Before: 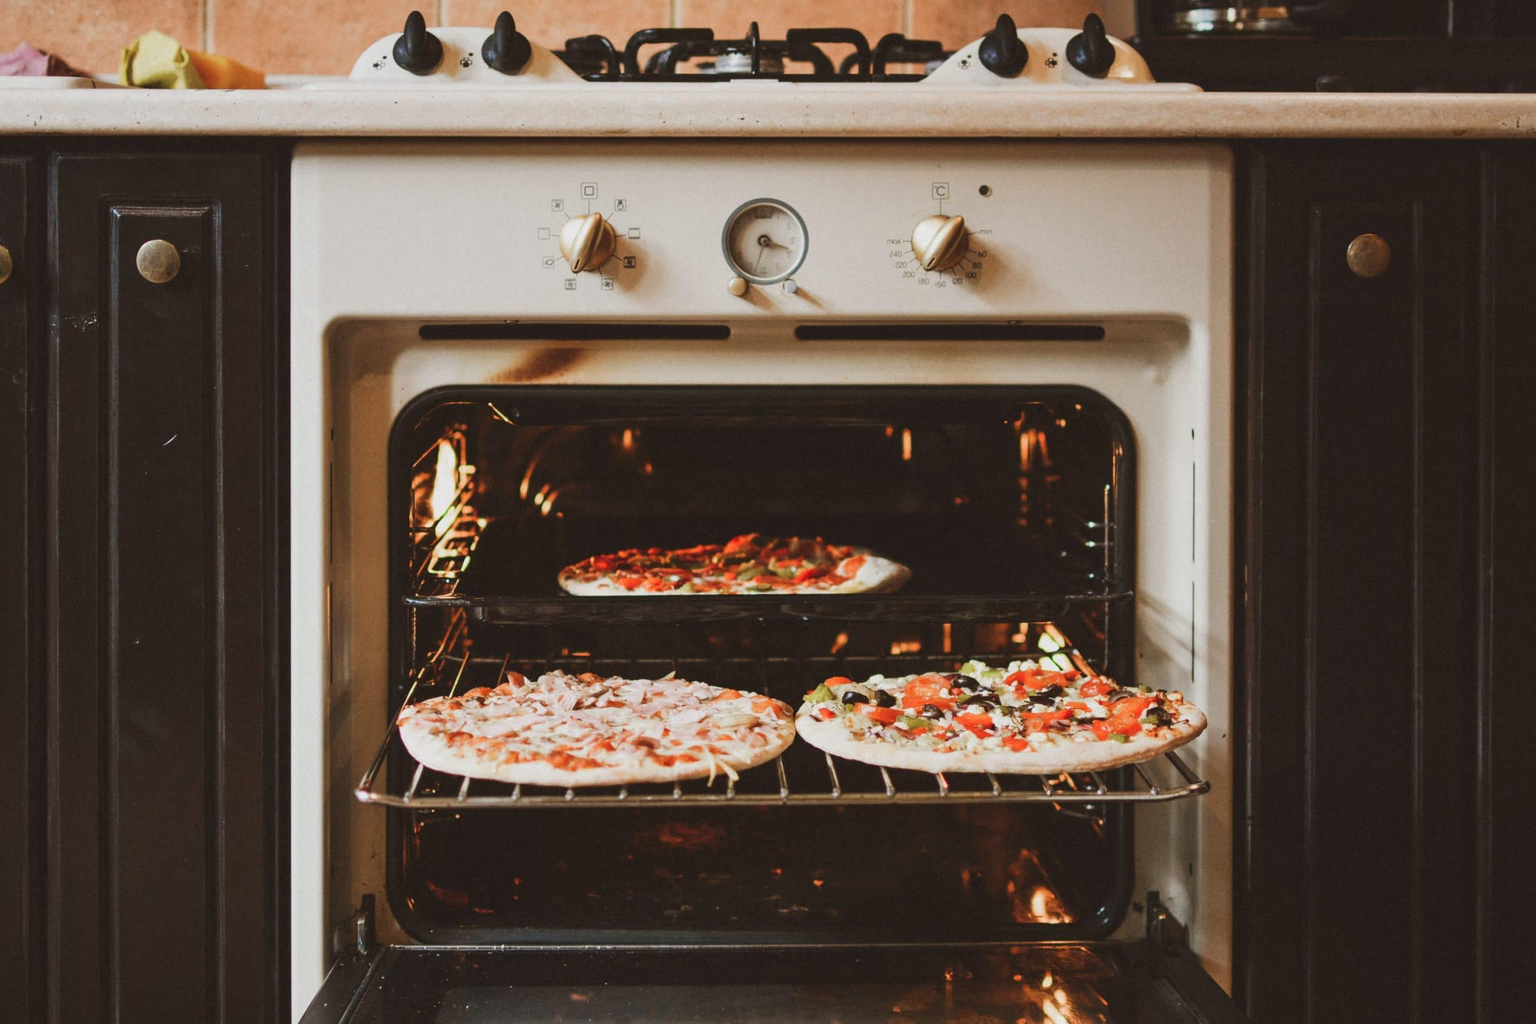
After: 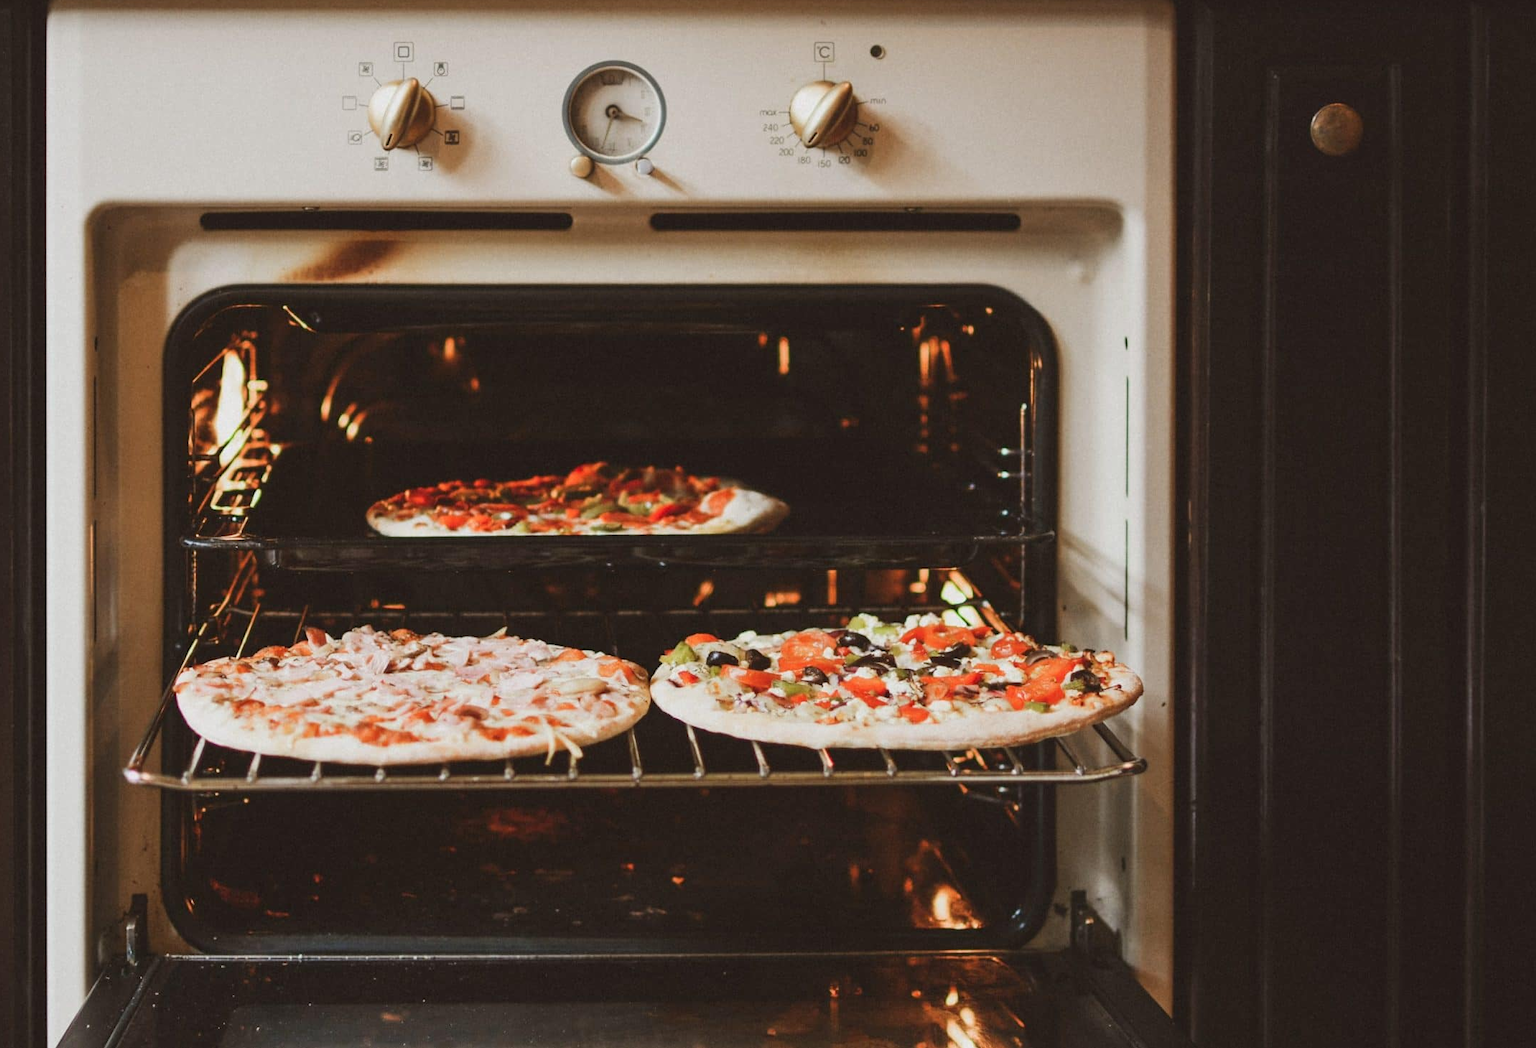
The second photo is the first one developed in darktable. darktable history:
crop: left 16.423%, top 14.469%
